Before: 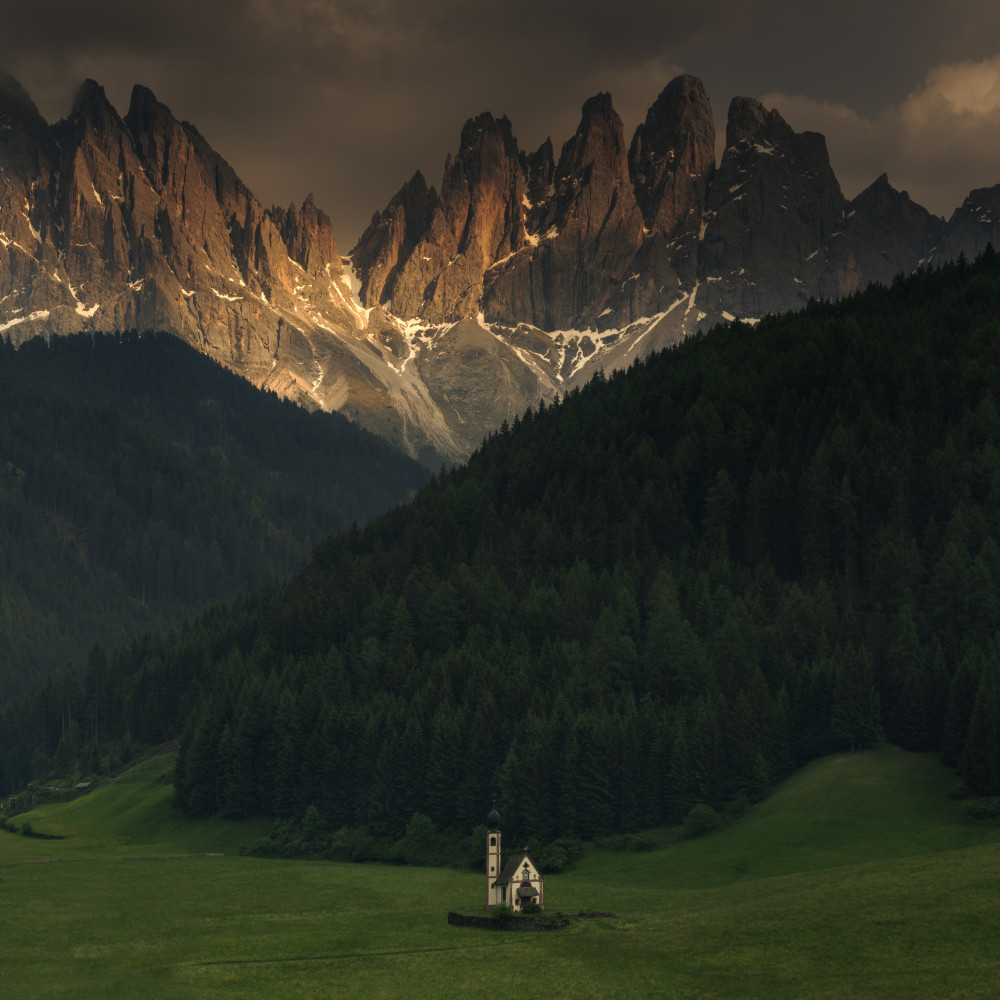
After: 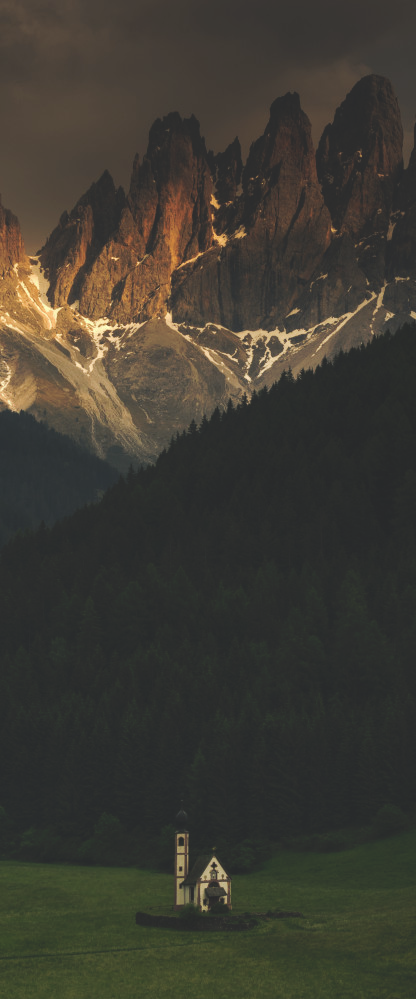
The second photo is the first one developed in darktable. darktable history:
tone curve: curves: ch0 [(0, 0) (0.003, 0.156) (0.011, 0.156) (0.025, 0.157) (0.044, 0.164) (0.069, 0.172) (0.1, 0.181) (0.136, 0.191) (0.177, 0.214) (0.224, 0.245) (0.277, 0.285) (0.335, 0.333) (0.399, 0.387) (0.468, 0.471) (0.543, 0.556) (0.623, 0.648) (0.709, 0.734) (0.801, 0.809) (0.898, 0.891) (1, 1)], preserve colors none
crop: left 31.229%, right 27.105%
base curve: curves: ch0 [(0, 0) (0.297, 0.298) (1, 1)], preserve colors none
